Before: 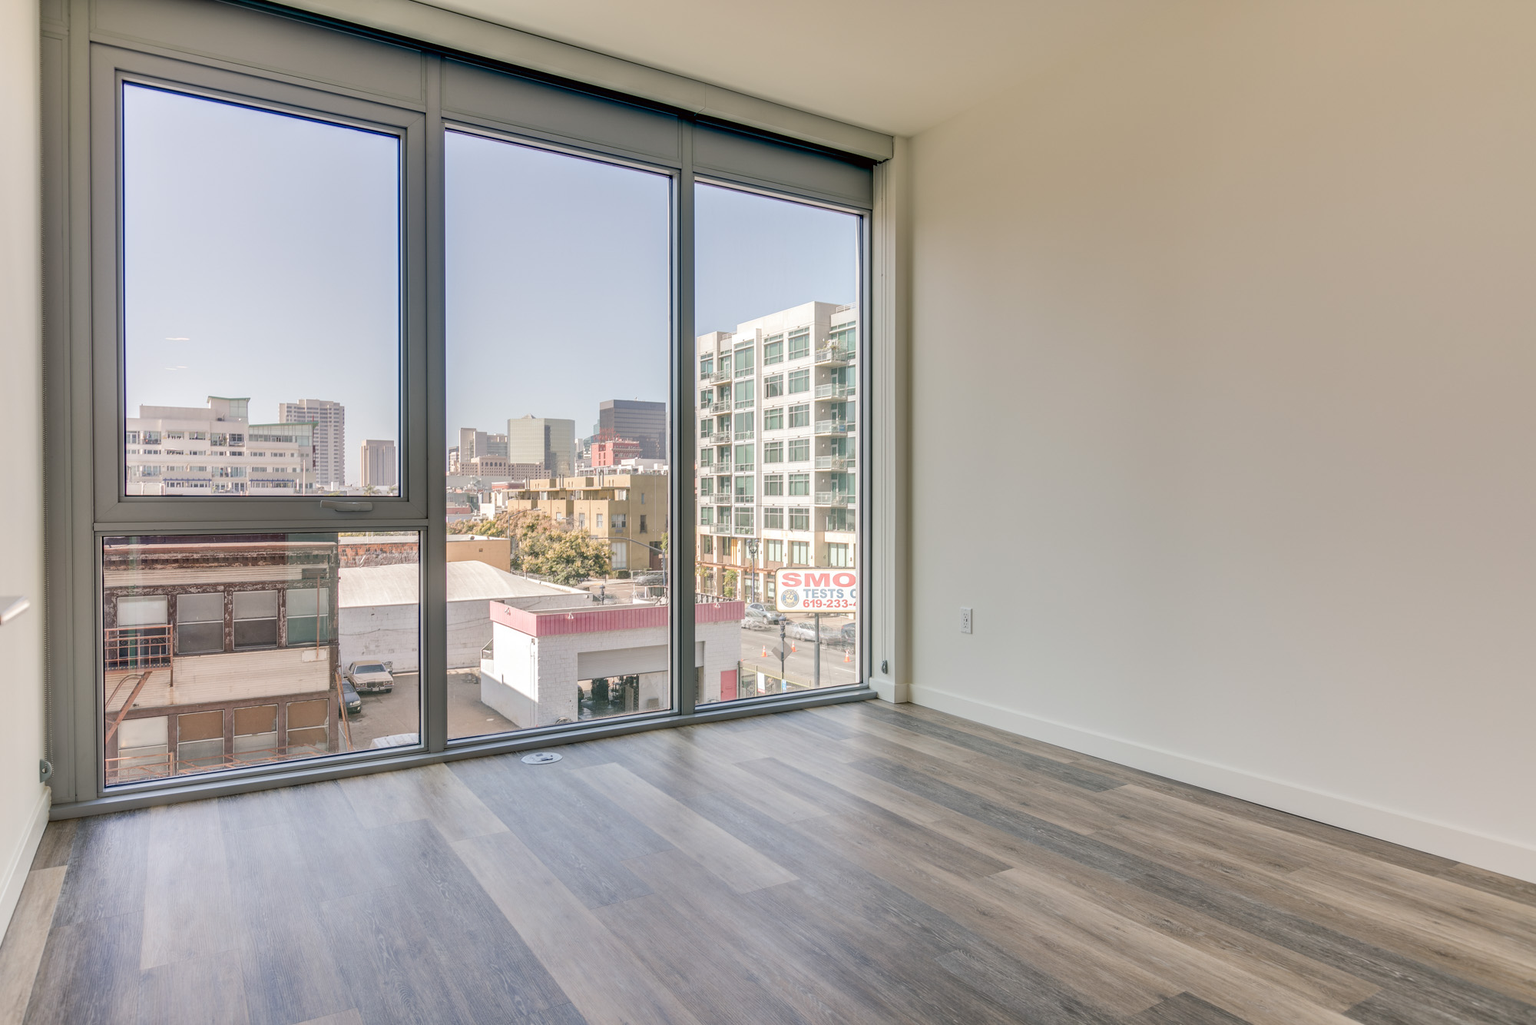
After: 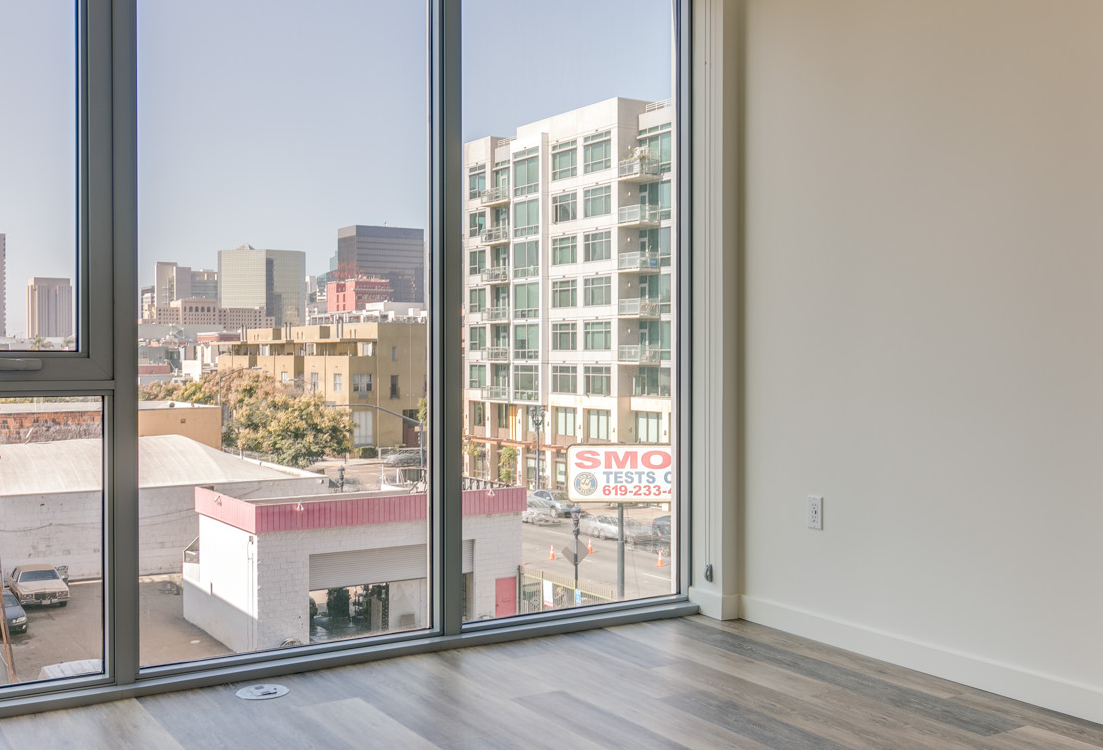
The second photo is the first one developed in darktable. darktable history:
crop and rotate: left 22.157%, top 22.175%, right 22.647%, bottom 21.569%
